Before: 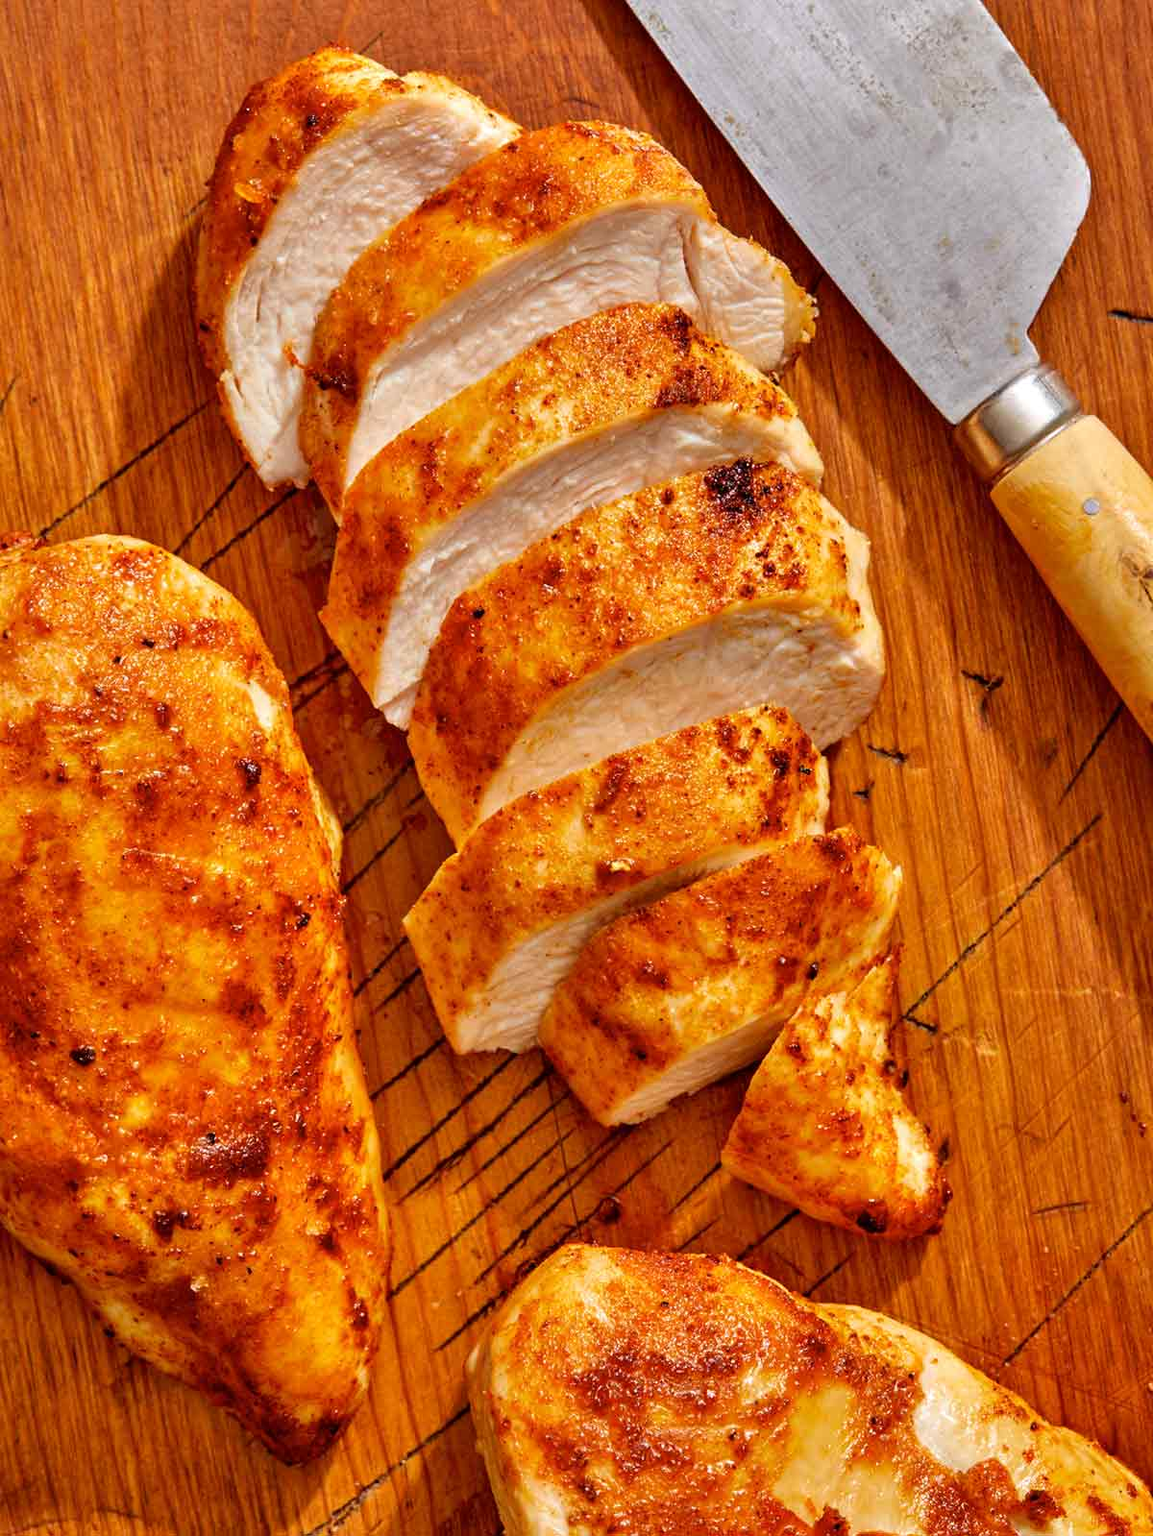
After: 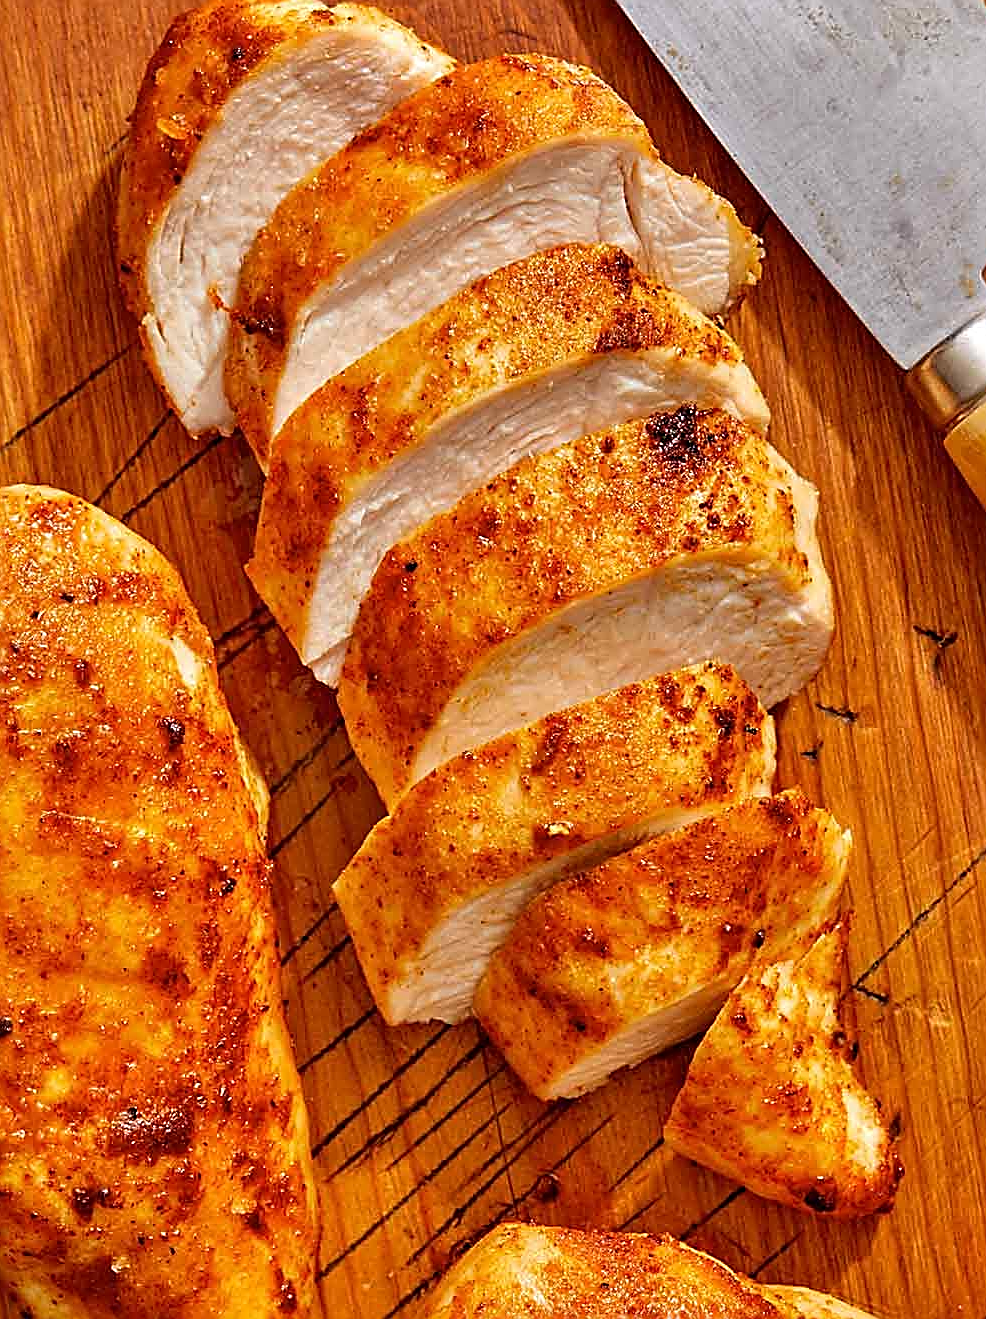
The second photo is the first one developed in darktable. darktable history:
crop and rotate: left 7.251%, top 4.517%, right 10.55%, bottom 12.938%
sharpen: radius 1.693, amount 1.287
